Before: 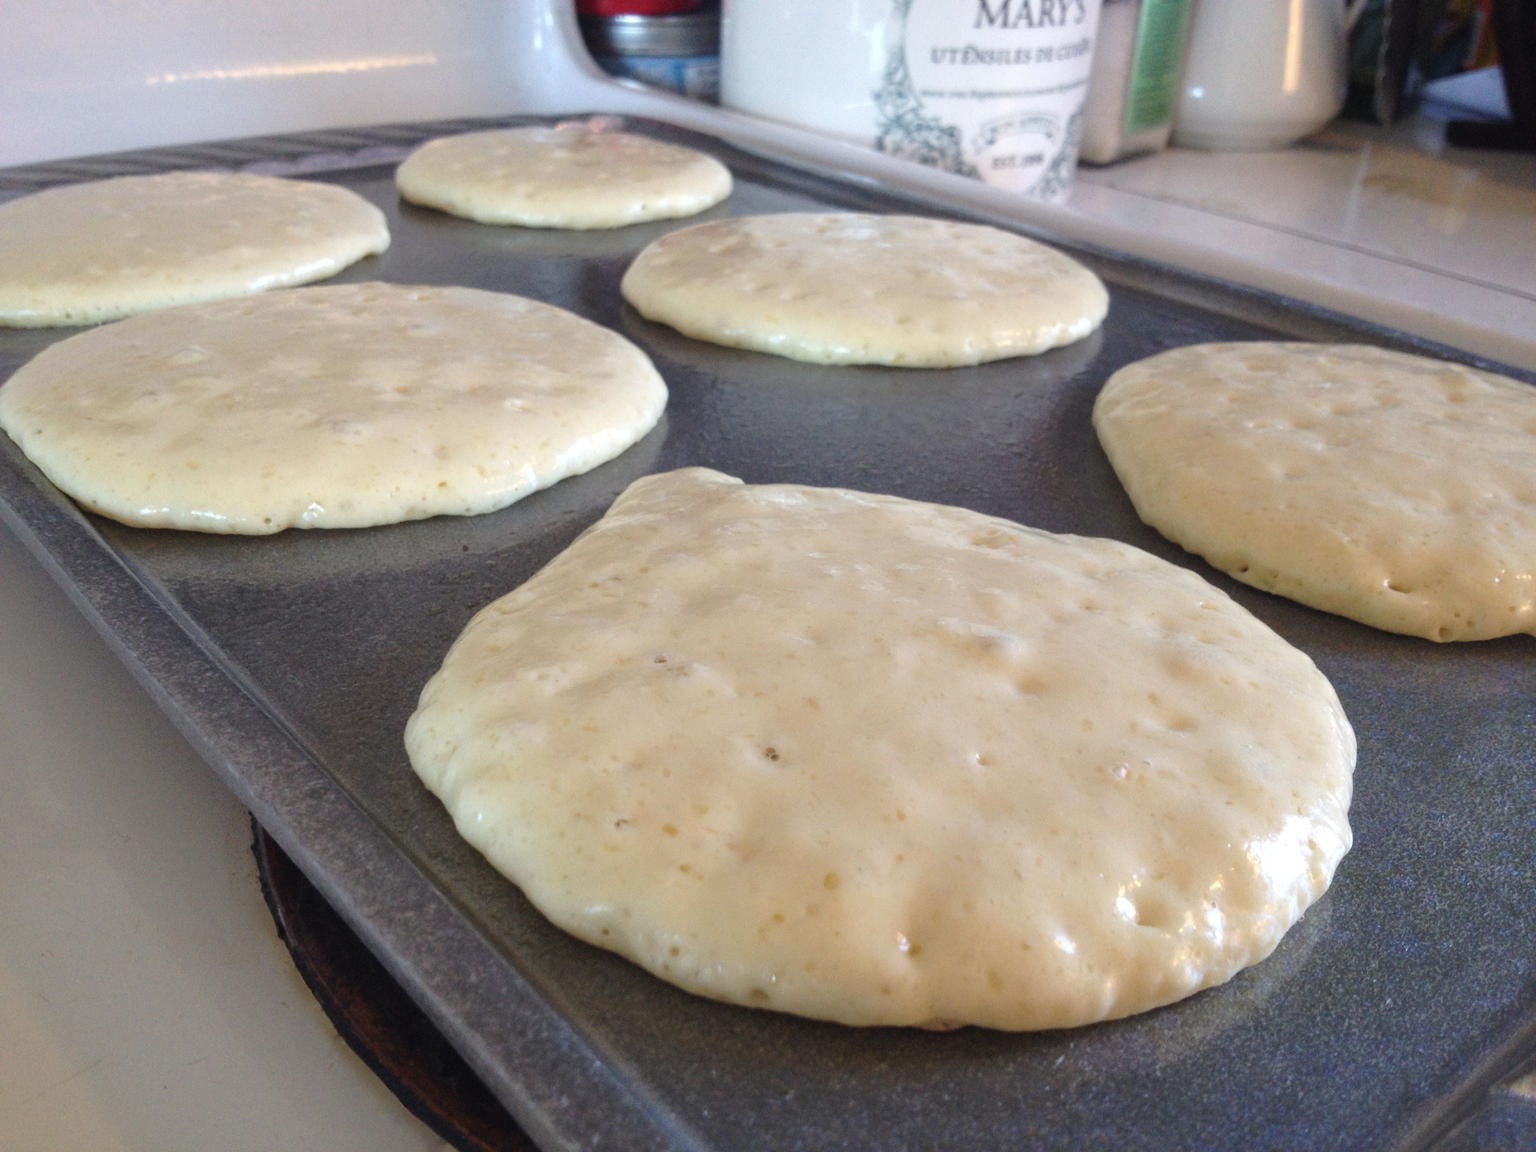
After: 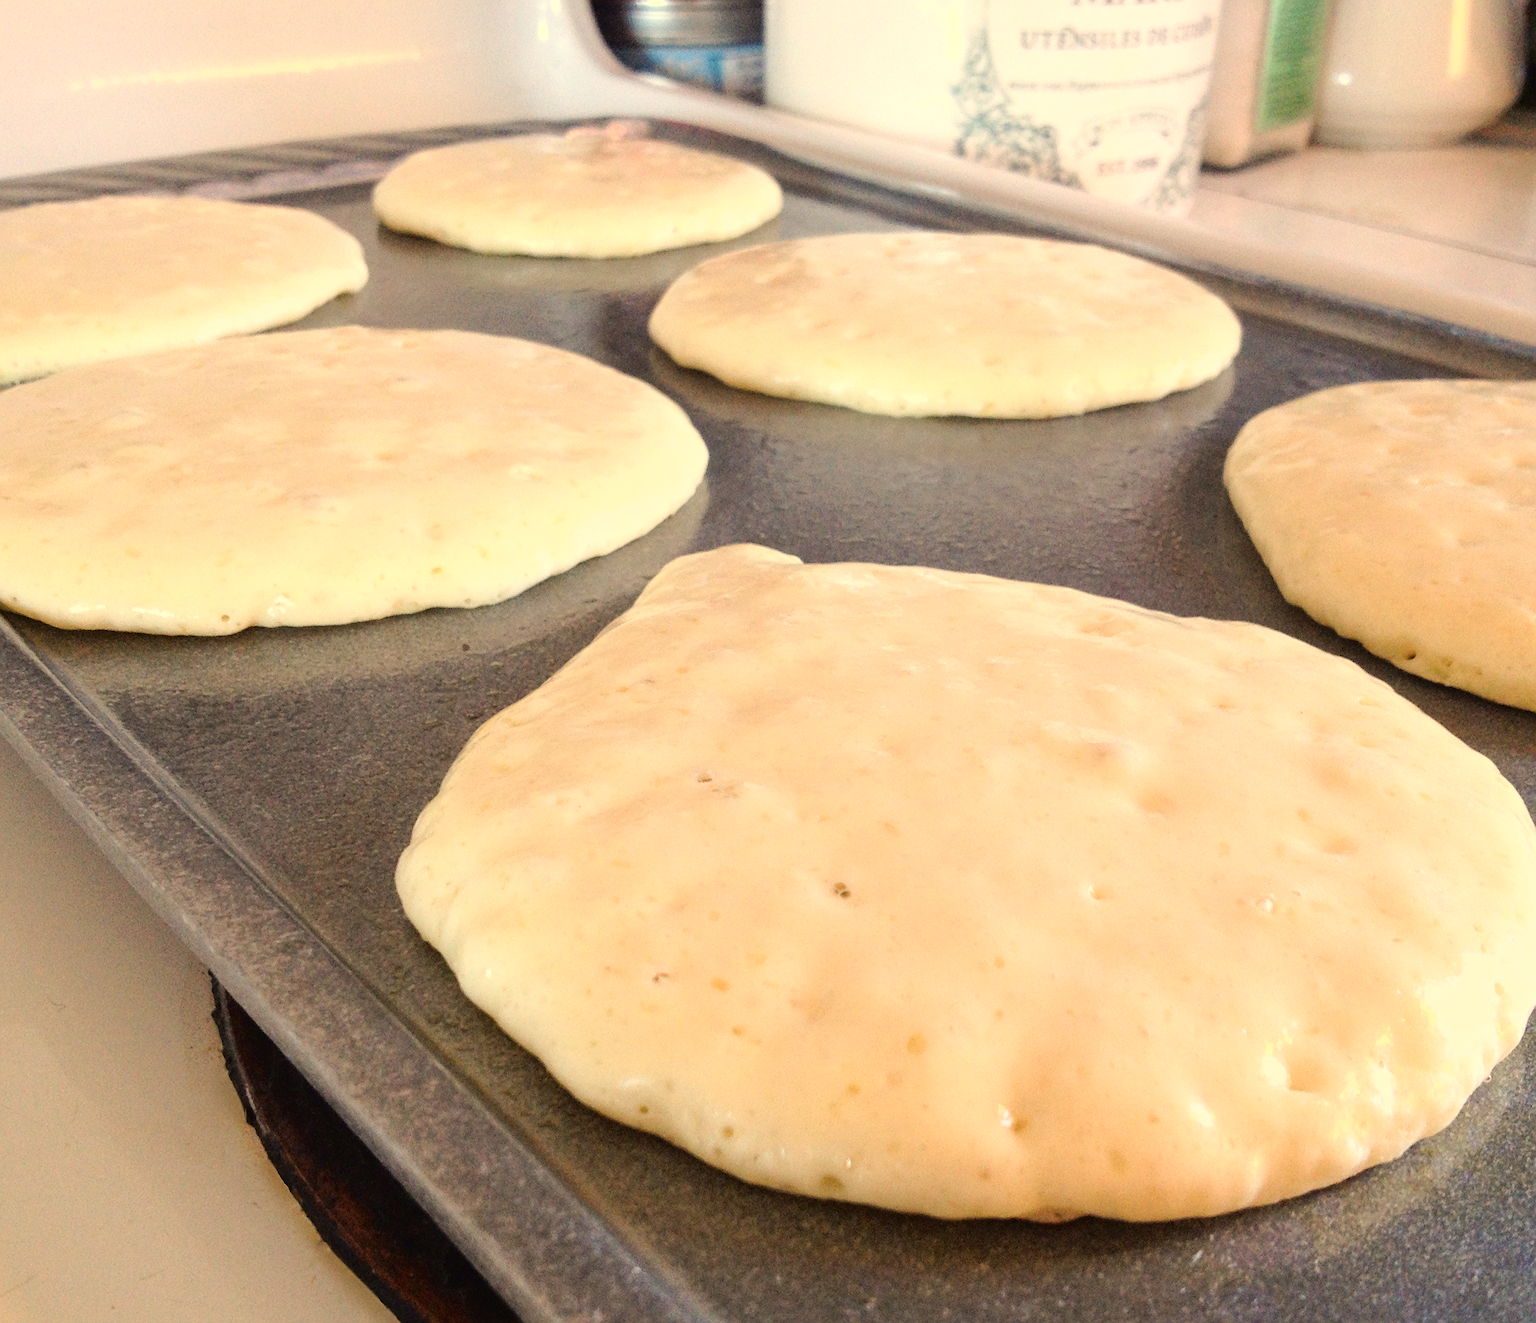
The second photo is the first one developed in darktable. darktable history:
white balance: red 1.138, green 0.996, blue 0.812
sharpen: on, module defaults
crop and rotate: angle 1°, left 4.281%, top 0.642%, right 11.383%, bottom 2.486%
contrast brightness saturation: contrast 0.14, brightness 0.21
fill light: exposure -2 EV, width 8.6
color balance rgb: linear chroma grading › shadows 32%, linear chroma grading › global chroma -2%, linear chroma grading › mid-tones 4%, perceptual saturation grading › global saturation -2%, perceptual saturation grading › highlights -8%, perceptual saturation grading › mid-tones 8%, perceptual saturation grading › shadows 4%, perceptual brilliance grading › highlights 8%, perceptual brilliance grading › mid-tones 4%, perceptual brilliance grading › shadows 2%, global vibrance 16%, saturation formula JzAzBz (2021)
